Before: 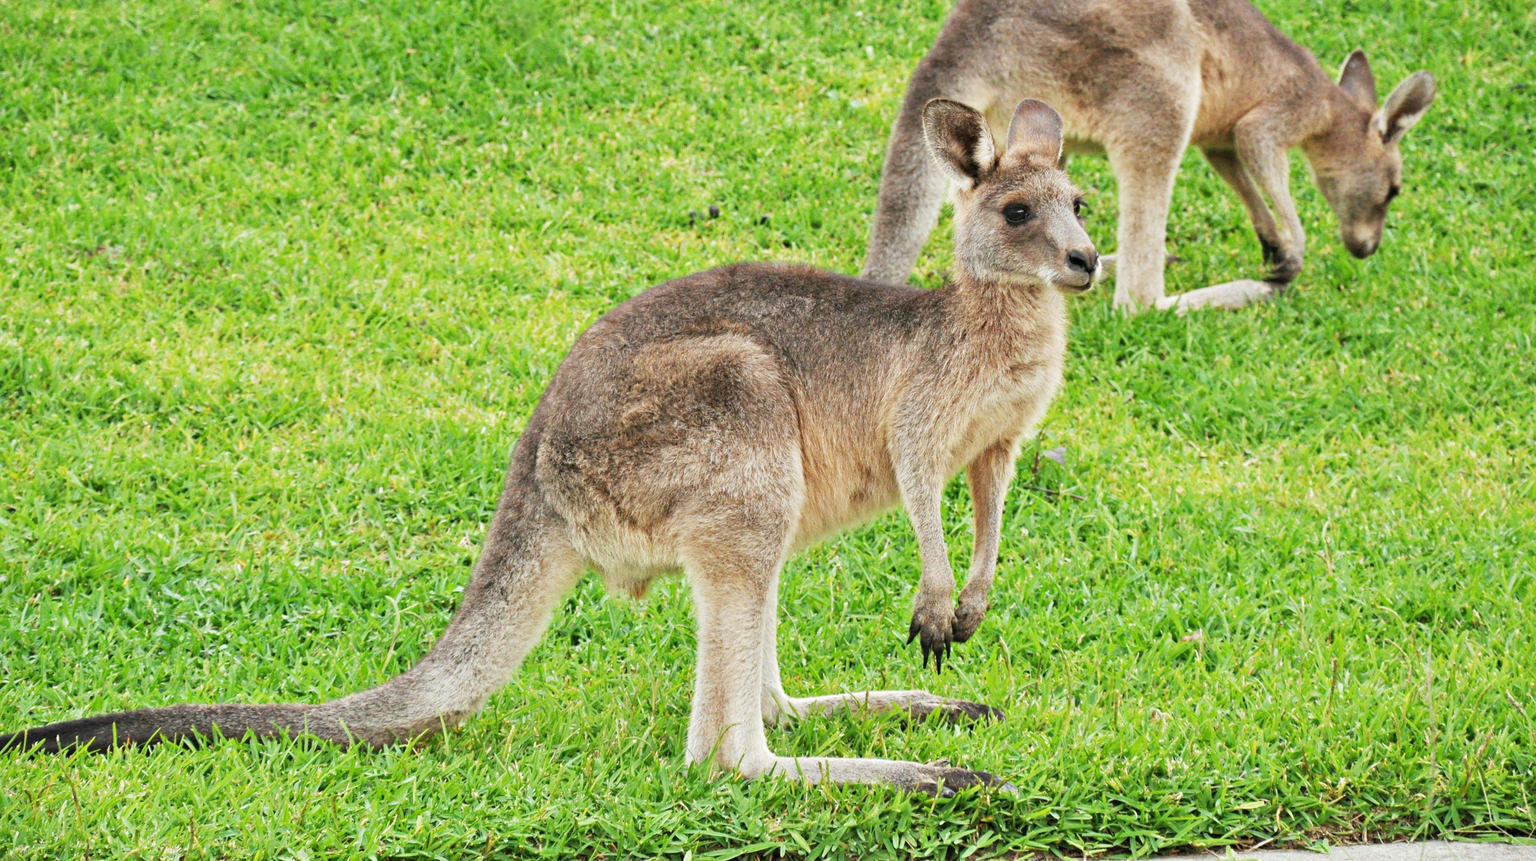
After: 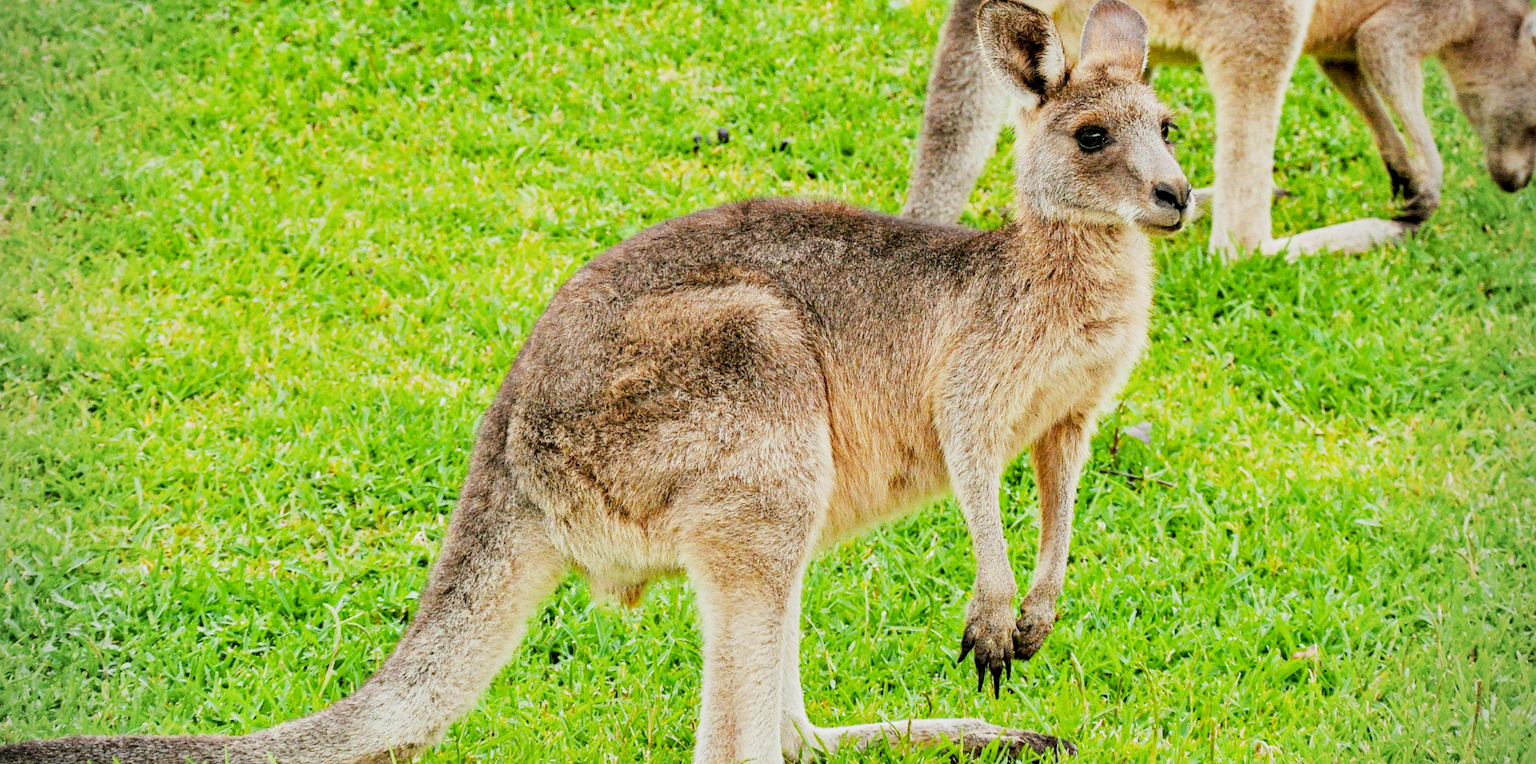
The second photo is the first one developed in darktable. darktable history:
filmic rgb: black relative exposure -6.9 EV, white relative exposure 5.62 EV, hardness 2.86
sharpen: on, module defaults
local contrast: highlights 27%, detail 150%
vignetting: fall-off radius 61.23%
crop: left 7.813%, top 11.709%, right 10.01%, bottom 15.393%
exposure: black level correction 0, exposure 0.5 EV, compensate highlight preservation false
color balance rgb: shadows lift › chroma 4.012%, shadows lift › hue 90.29°, power › chroma 0.662%, power › hue 60°, perceptual saturation grading › global saturation 0.576%, global vibrance 40.987%
